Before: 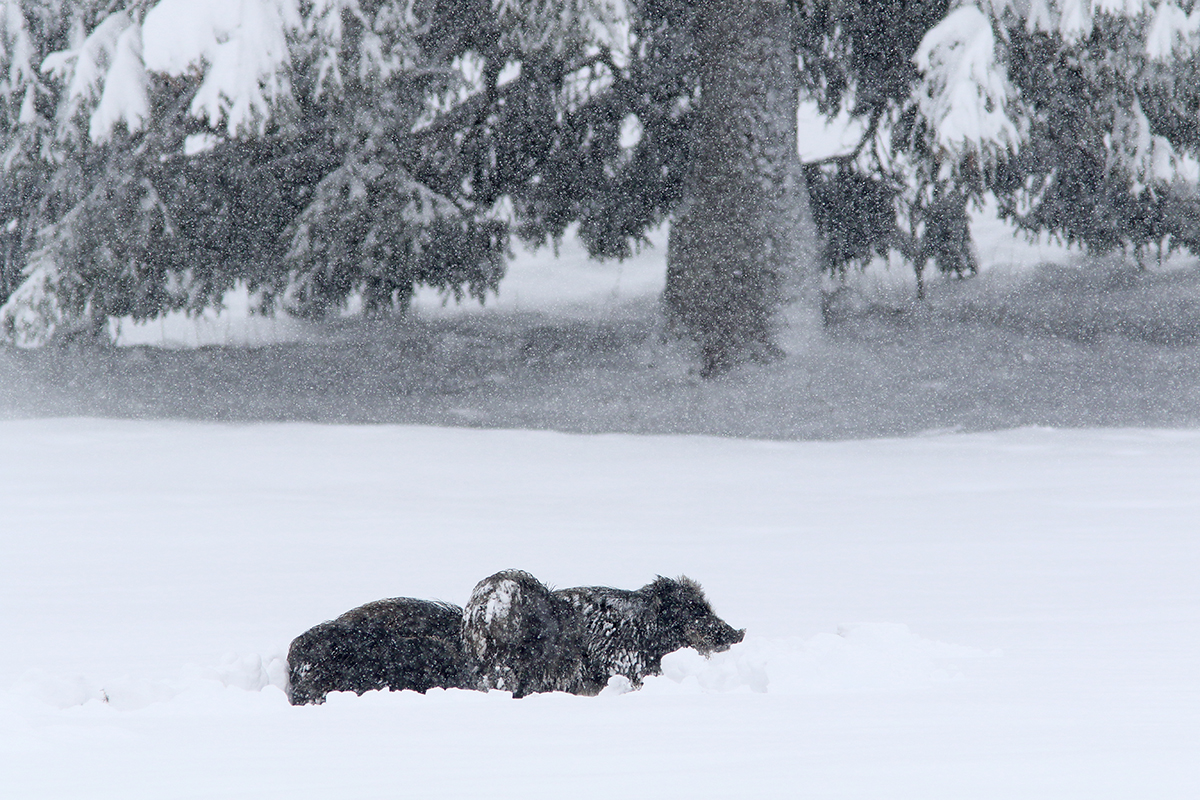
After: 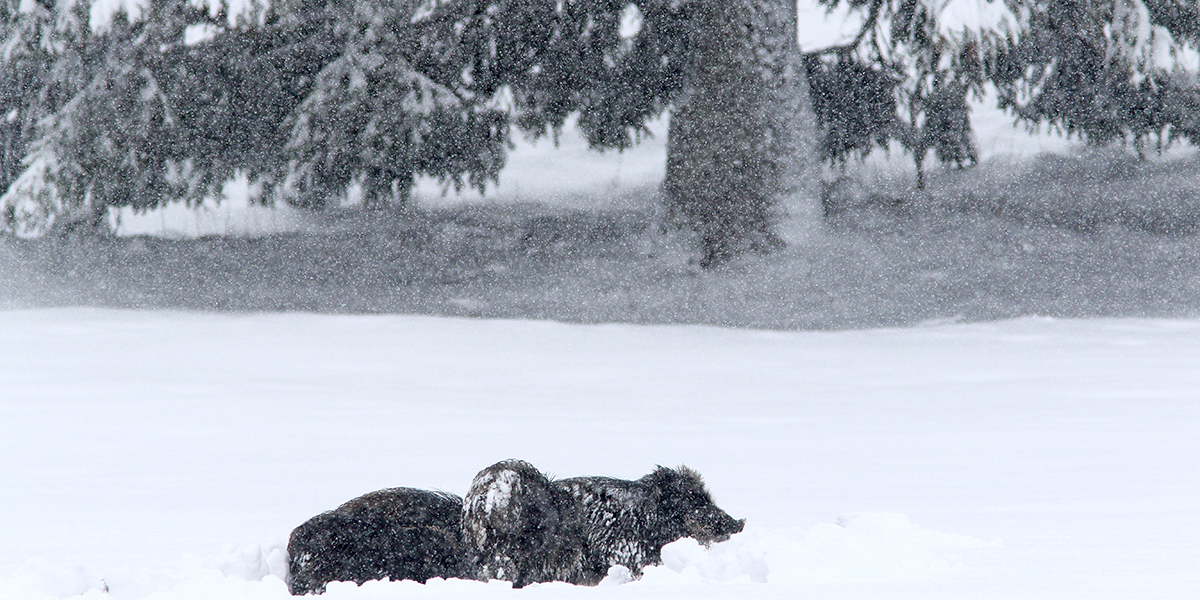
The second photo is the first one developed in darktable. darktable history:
haze removal: compatibility mode true, adaptive false
crop: top 13.819%, bottom 11.169%
exposure: exposure 0.131 EV, compensate highlight preservation false
white balance: red 1, blue 1
local contrast: highlights 100%, shadows 100%, detail 120%, midtone range 0.2
